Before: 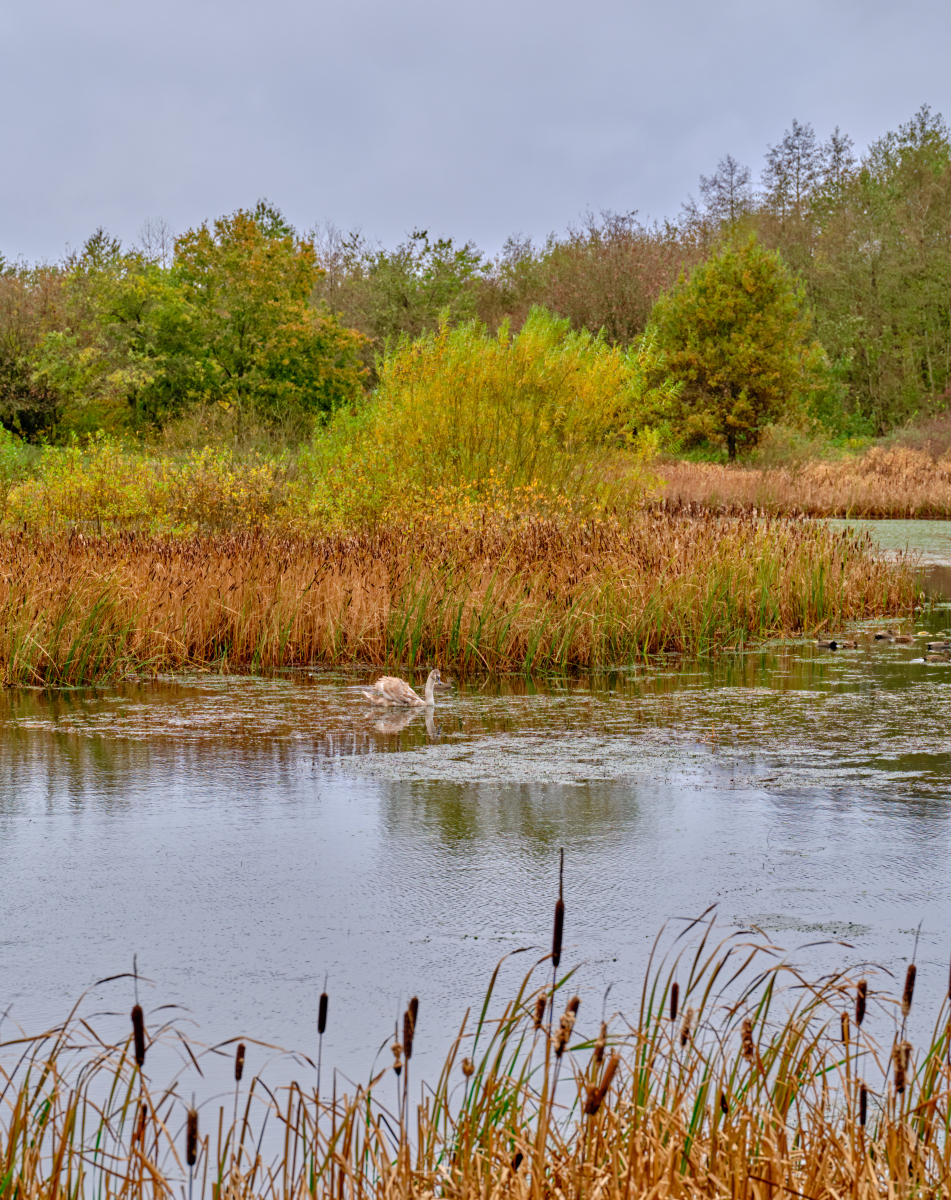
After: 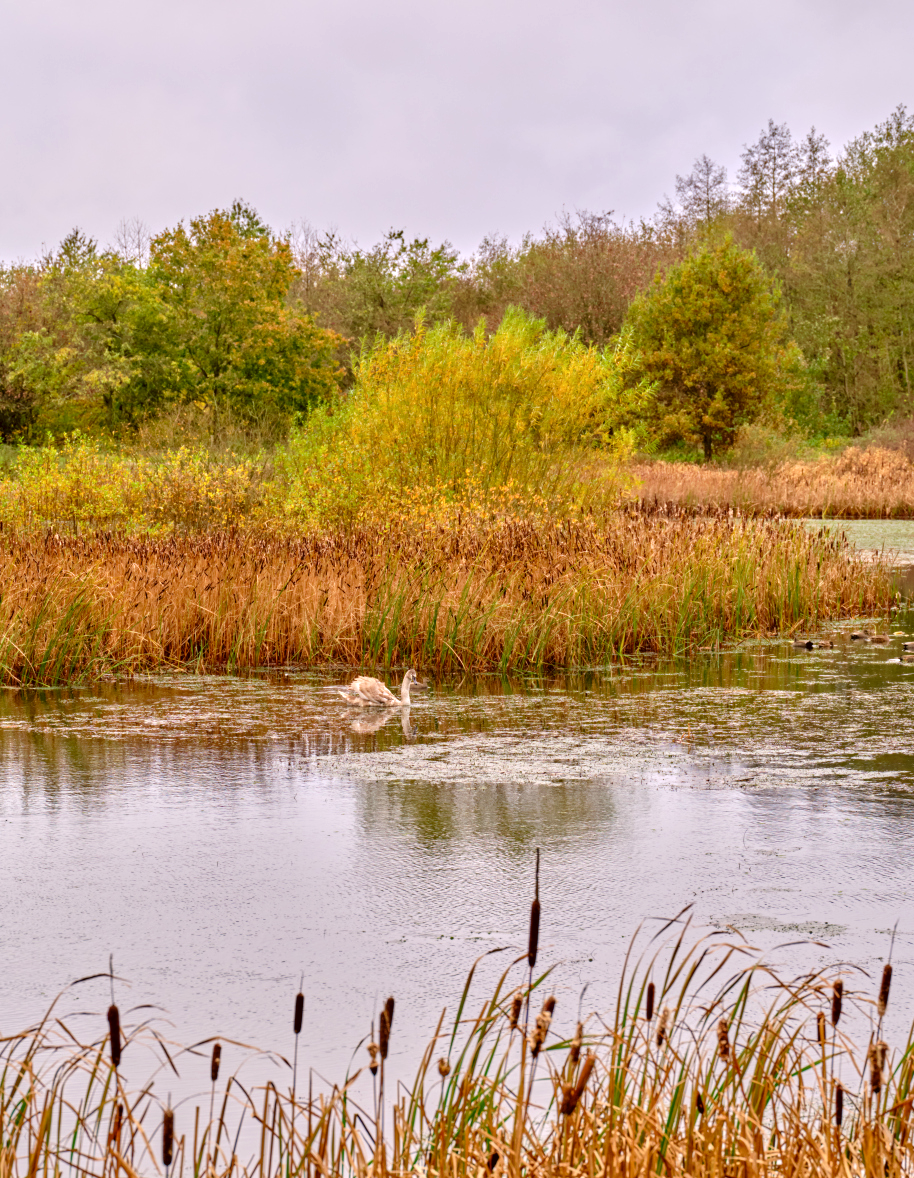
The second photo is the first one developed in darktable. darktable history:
crop and rotate: left 2.719%, right 1.118%, bottom 1.782%
exposure: exposure 1.093 EV, compensate exposure bias true, compensate highlight preservation false
tone equalizer: -8 EV 0.224 EV, -7 EV 0.393 EV, -6 EV 0.377 EV, -5 EV 0.253 EV, -3 EV -0.278 EV, -2 EV -0.408 EV, -1 EV -0.418 EV, +0 EV -0.269 EV
color correction: highlights a* 6.17, highlights b* 8.25, shadows a* 5.39, shadows b* 7.54, saturation 0.901
